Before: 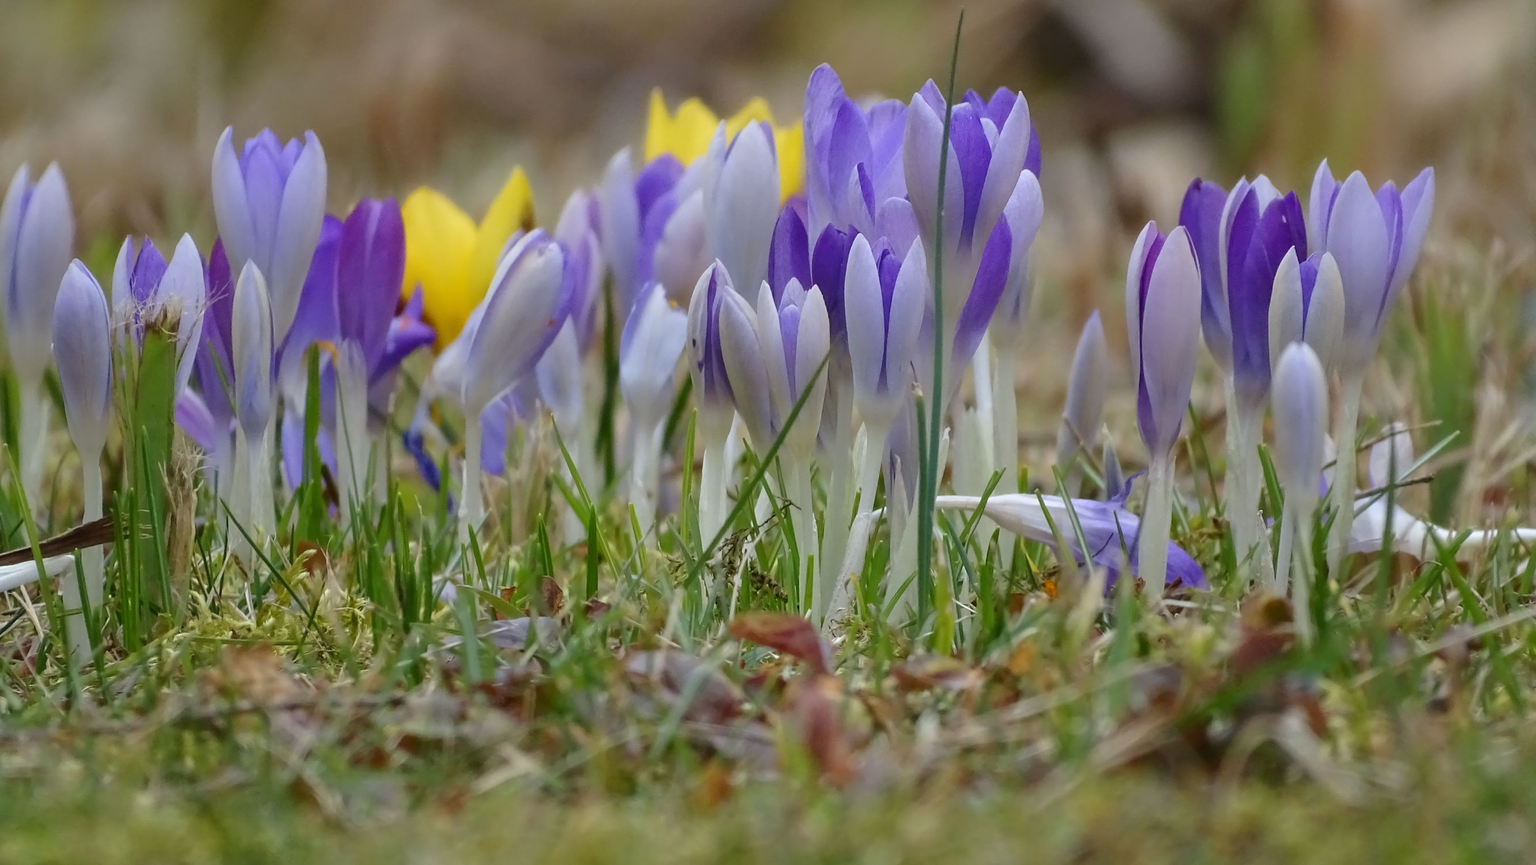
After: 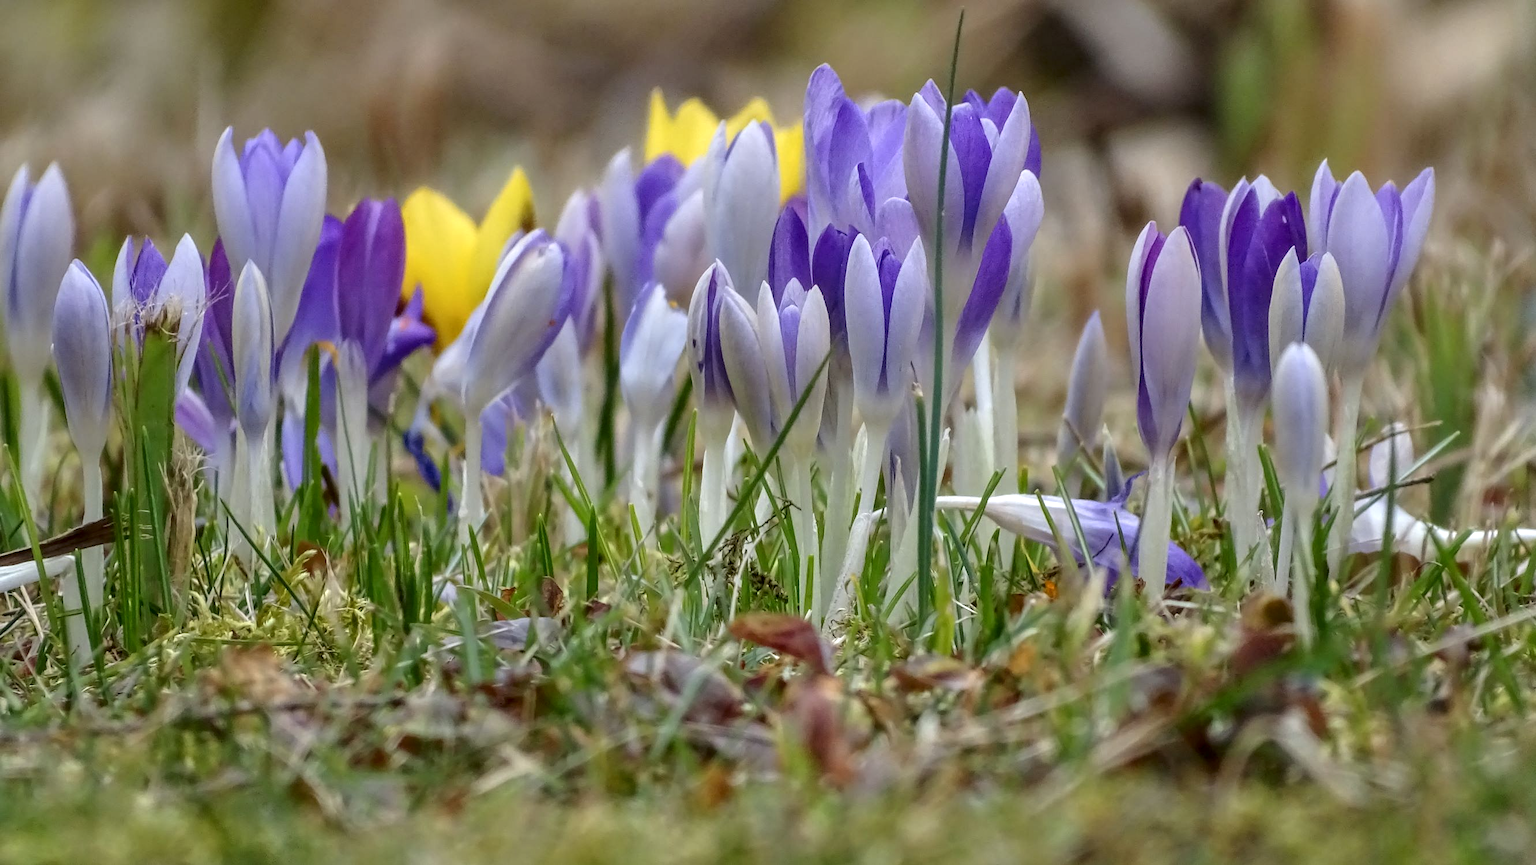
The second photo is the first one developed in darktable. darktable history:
local contrast: highlights 62%, detail 143%, midtone range 0.43
exposure: exposure 0.132 EV, compensate highlight preservation false
shadows and highlights: shadows 52.52, soften with gaussian
